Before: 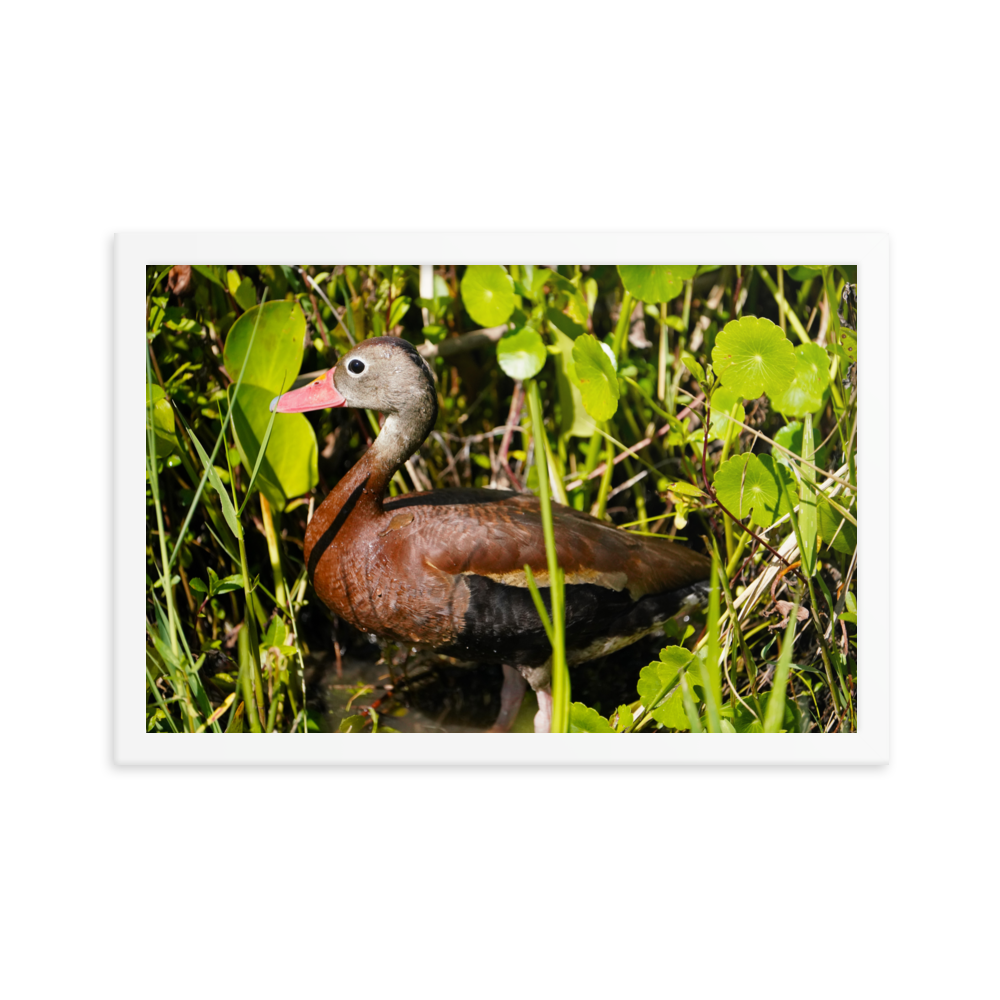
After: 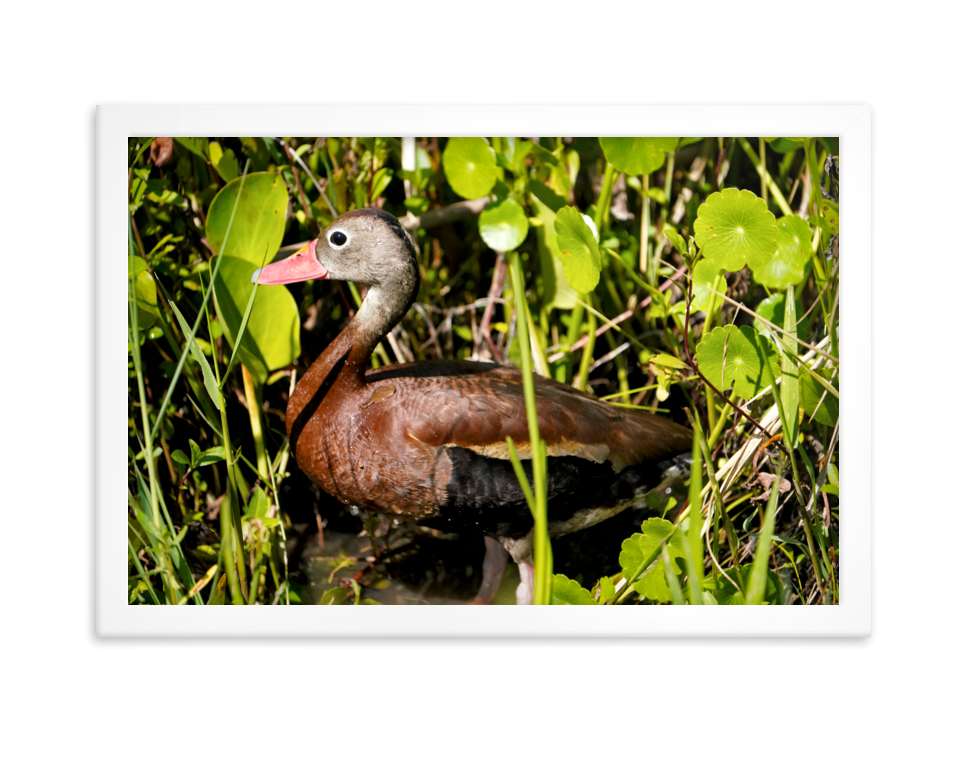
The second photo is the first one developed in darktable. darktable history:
crop and rotate: left 1.814%, top 12.818%, right 0.25%, bottom 9.225%
local contrast: mode bilateral grid, contrast 20, coarseness 50, detail 171%, midtone range 0.2
